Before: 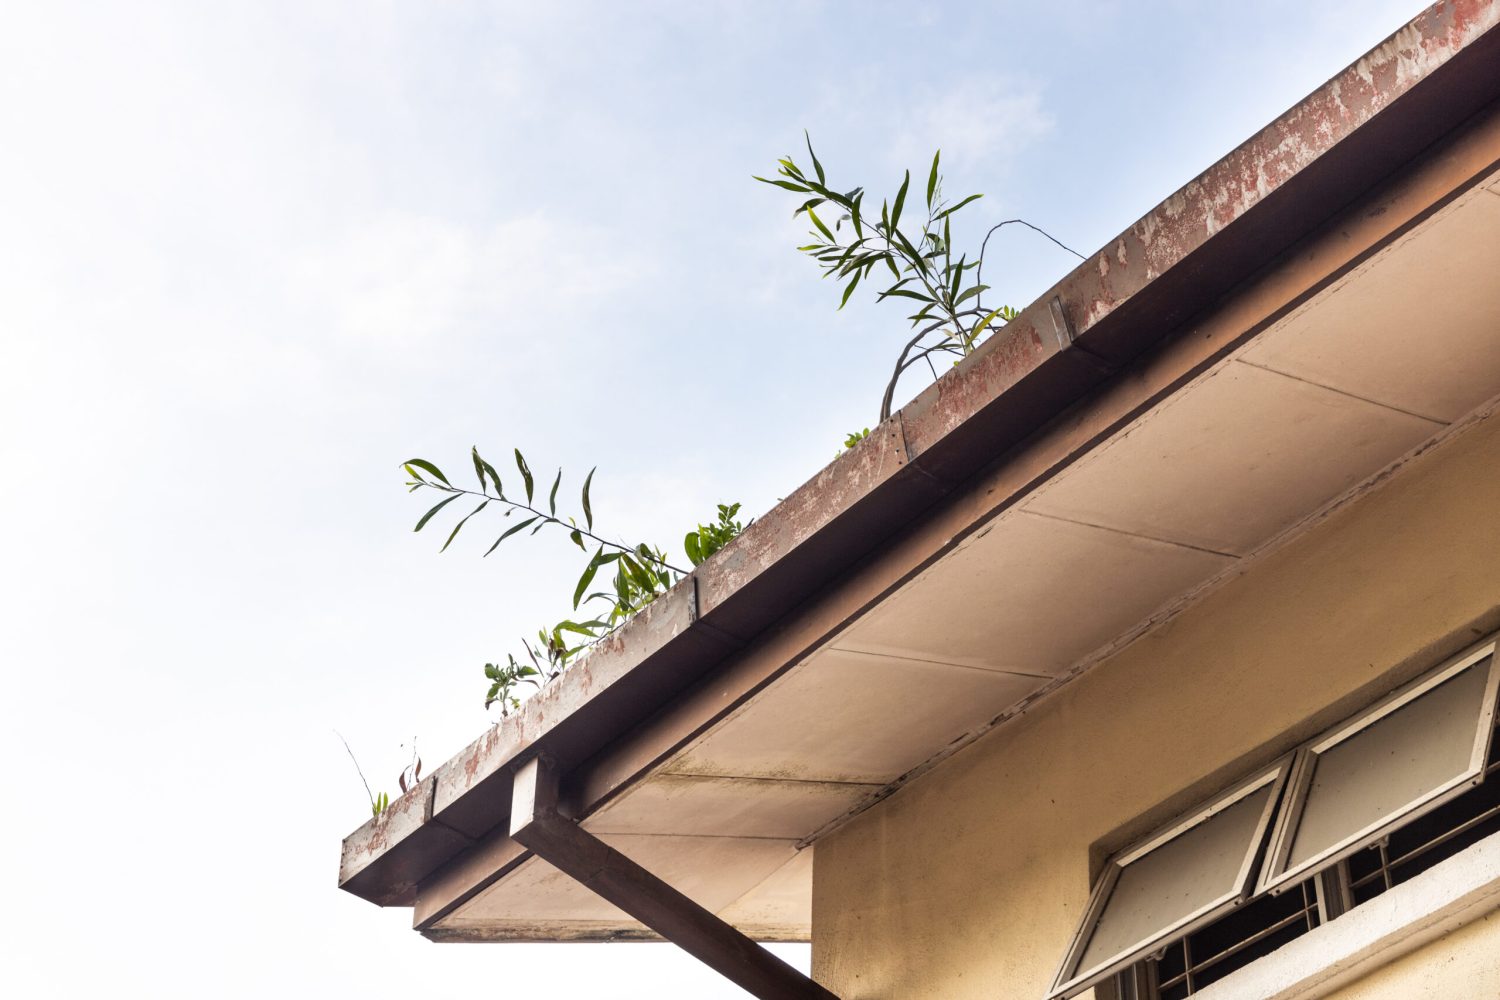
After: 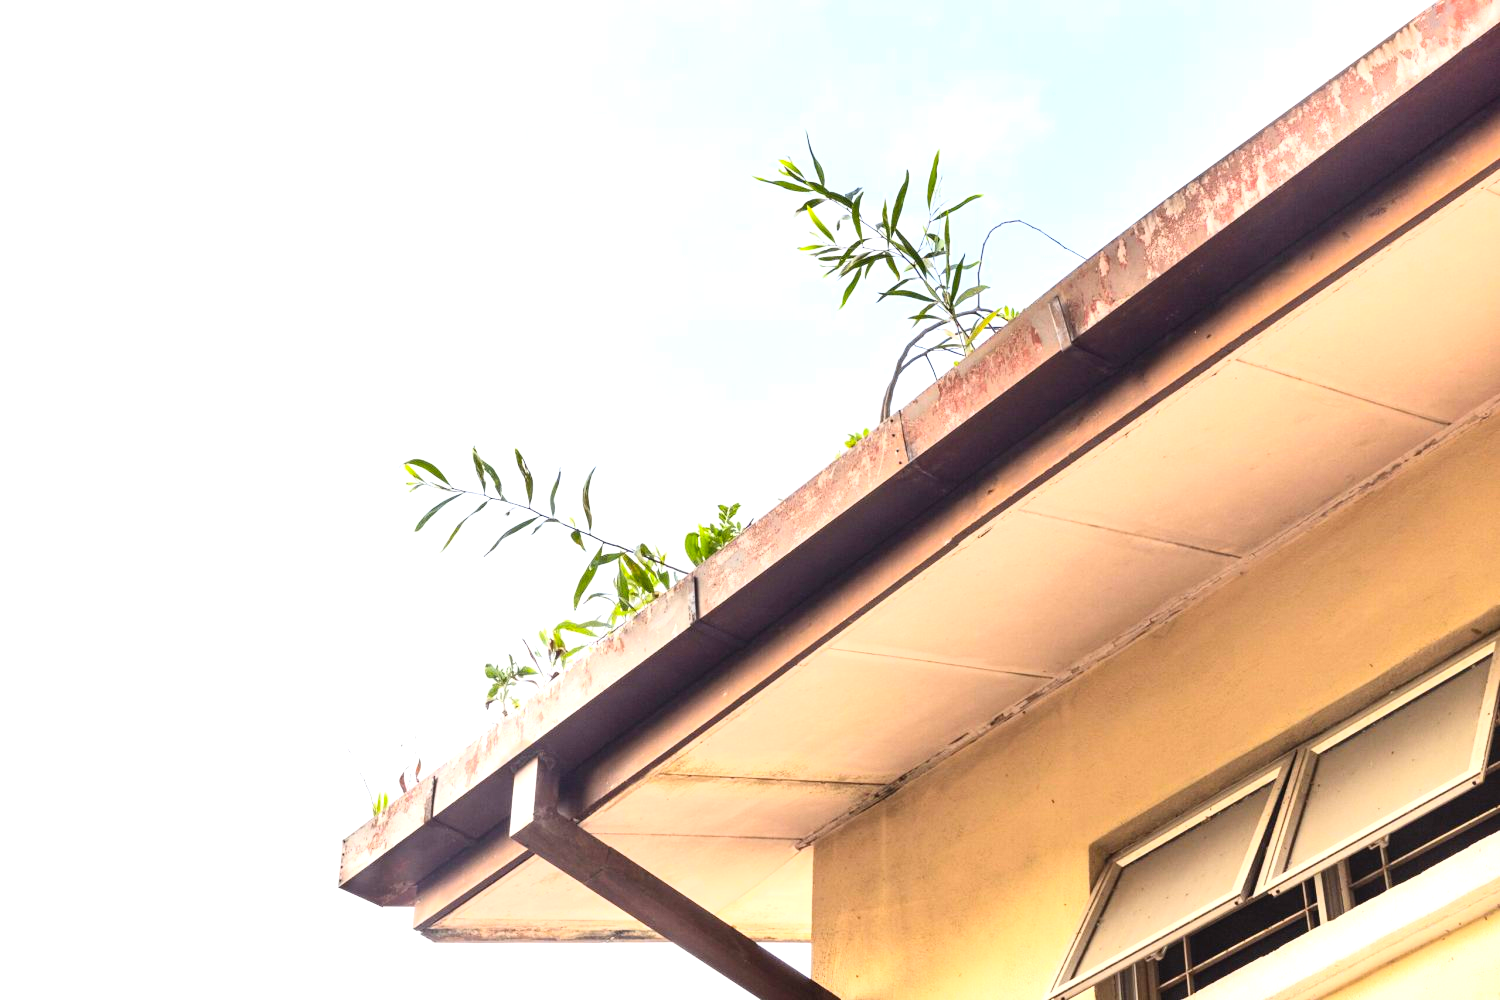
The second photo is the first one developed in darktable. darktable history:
exposure: exposure 0.74 EV, compensate highlight preservation false
contrast brightness saturation: contrast 0.24, brightness 0.26, saturation 0.39
